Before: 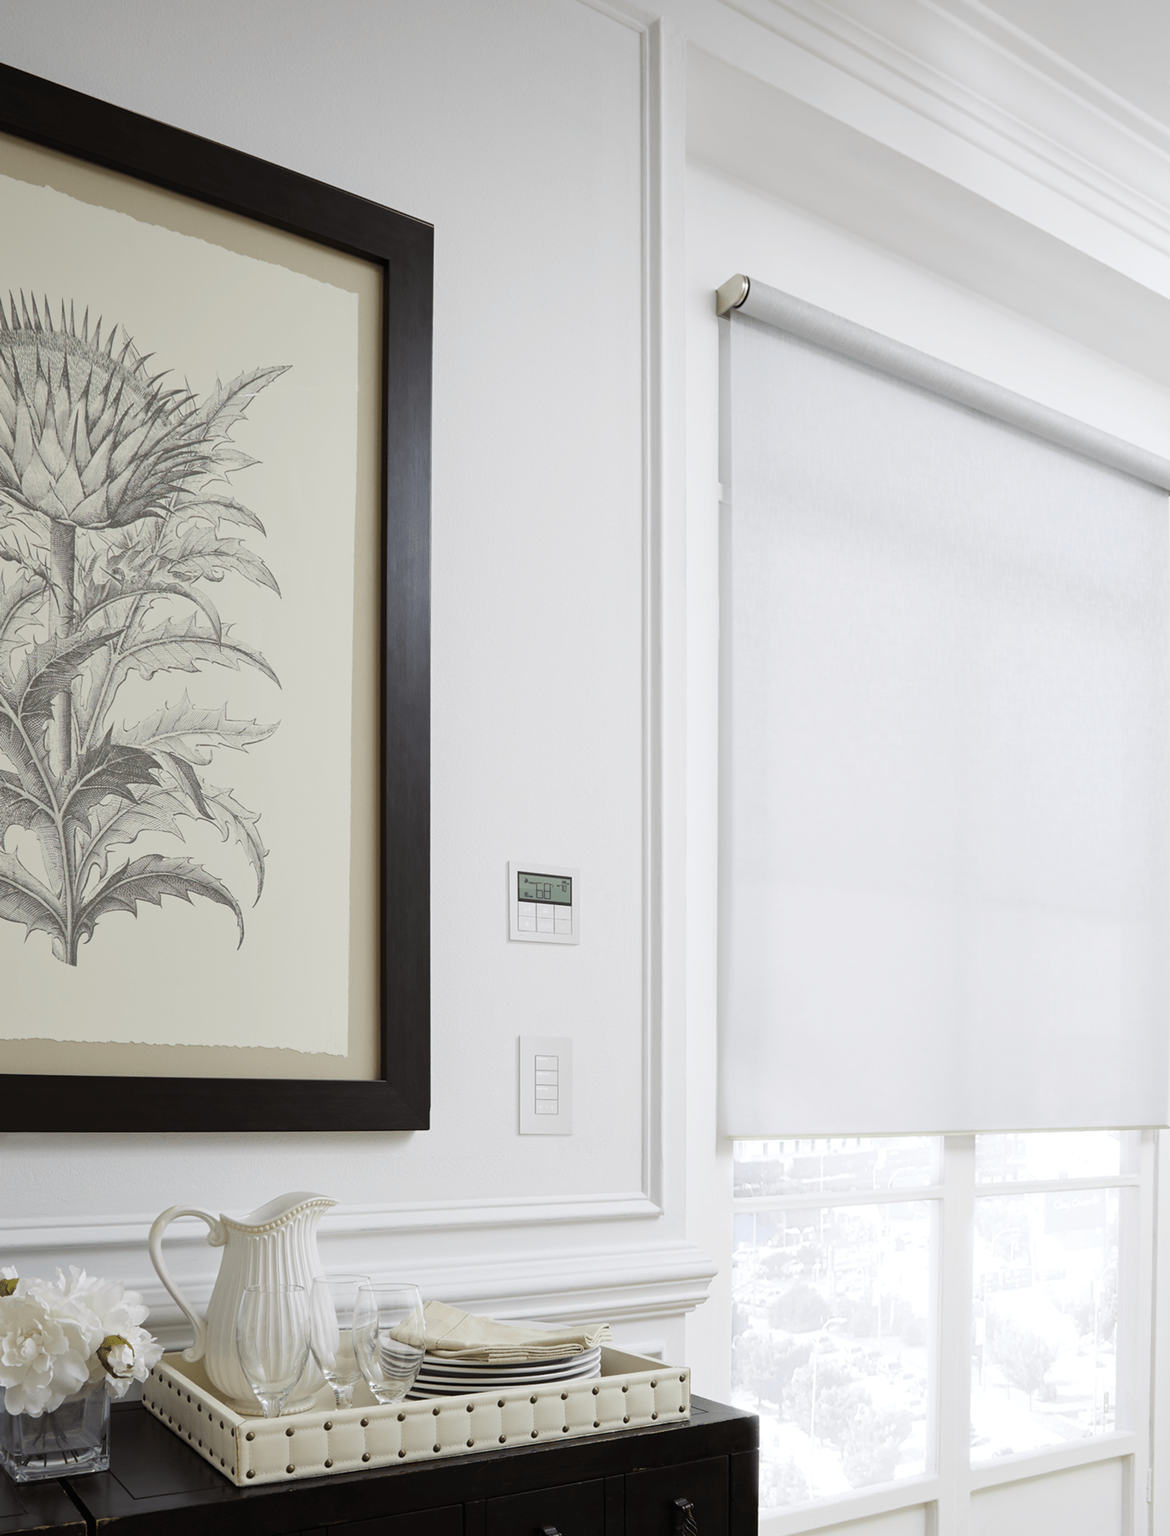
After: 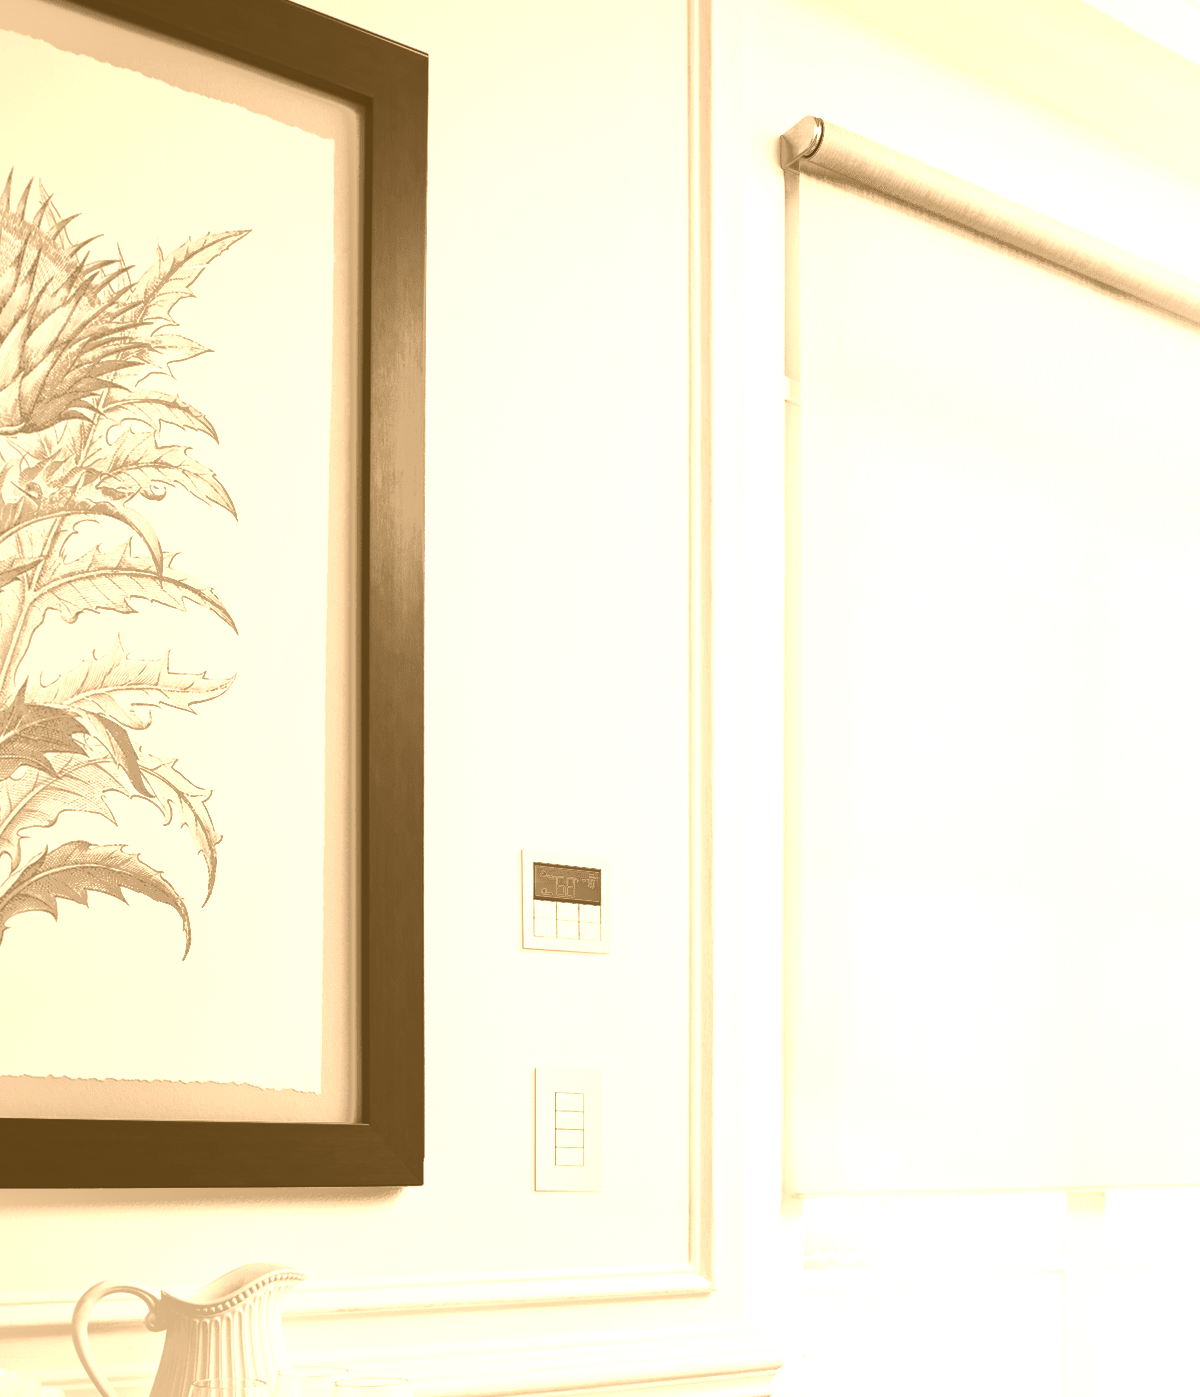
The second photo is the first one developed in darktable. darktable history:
crop: left 7.856%, top 11.836%, right 10.12%, bottom 15.387%
shadows and highlights: shadows 25, highlights -70
colorize: hue 28.8°, source mix 100%
contrast brightness saturation: contrast 0.4, brightness 0.05, saturation 0.25
